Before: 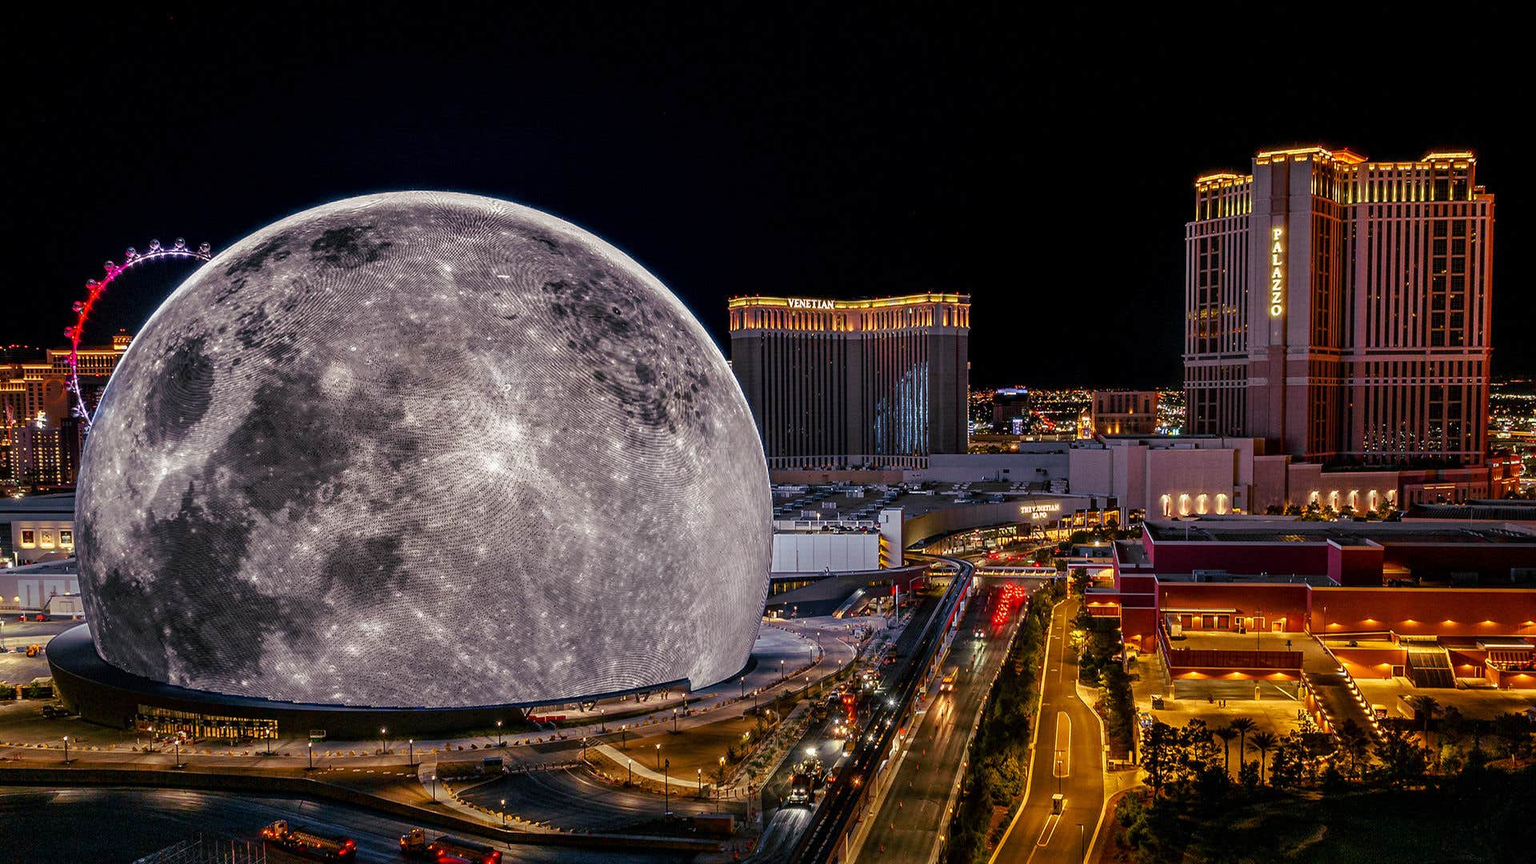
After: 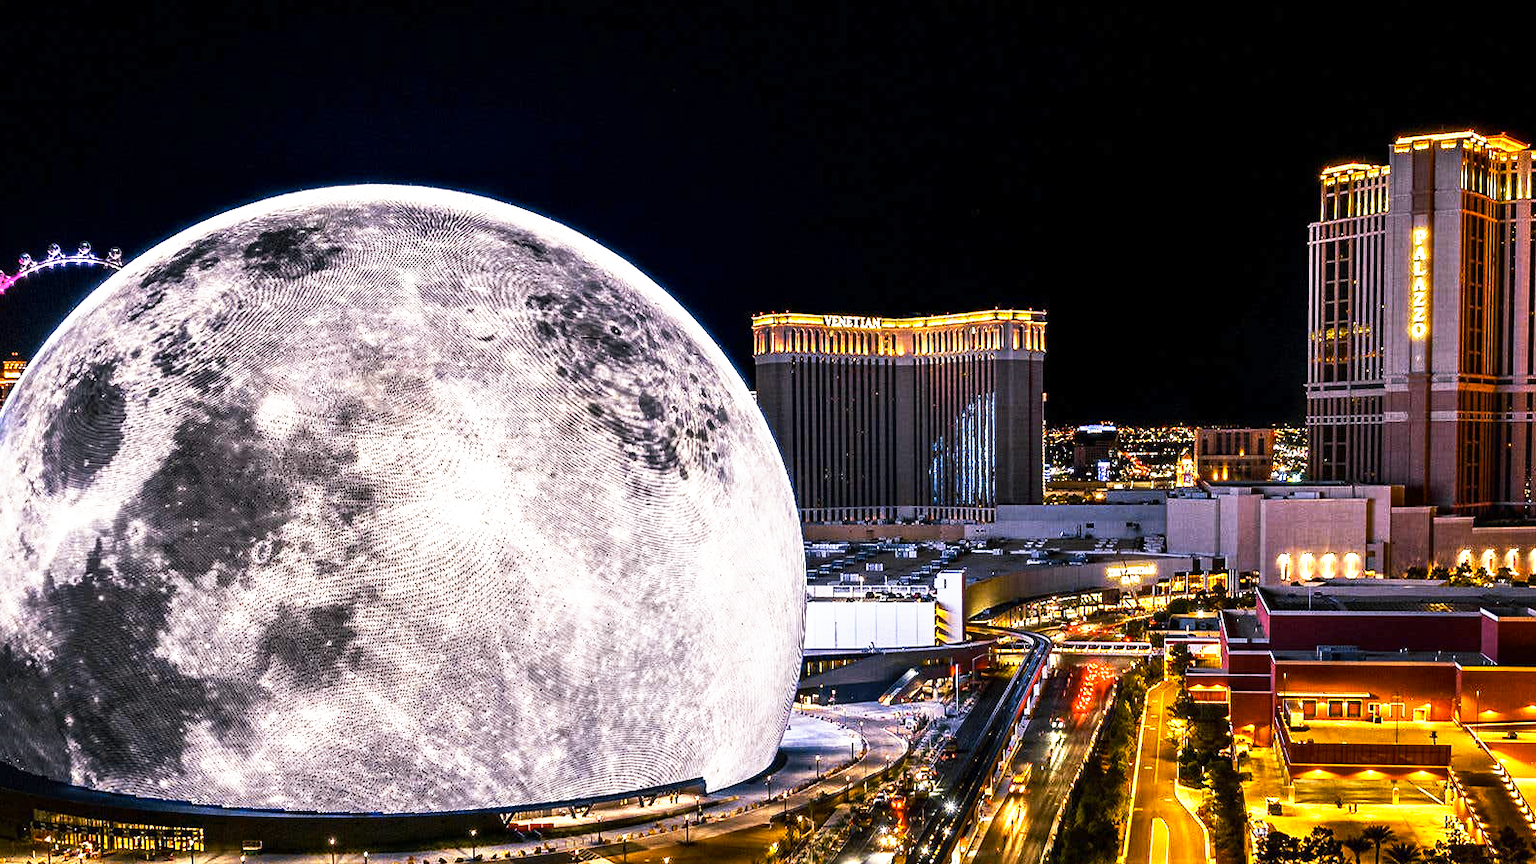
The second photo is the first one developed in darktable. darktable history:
tone equalizer: -8 EV -0.75 EV, -7 EV -0.7 EV, -6 EV -0.6 EV, -5 EV -0.4 EV, -3 EV 0.4 EV, -2 EV 0.6 EV, -1 EV 0.7 EV, +0 EV 0.75 EV, edges refinement/feathering 500, mask exposure compensation -1.57 EV, preserve details no
base curve: curves: ch0 [(0, 0) (0.495, 0.917) (1, 1)], preserve colors none
color contrast: green-magenta contrast 0.85, blue-yellow contrast 1.25, unbound 0
crop and rotate: left 7.196%, top 4.574%, right 10.605%, bottom 13.178%
exposure: exposure 0.2 EV, compensate highlight preservation false
